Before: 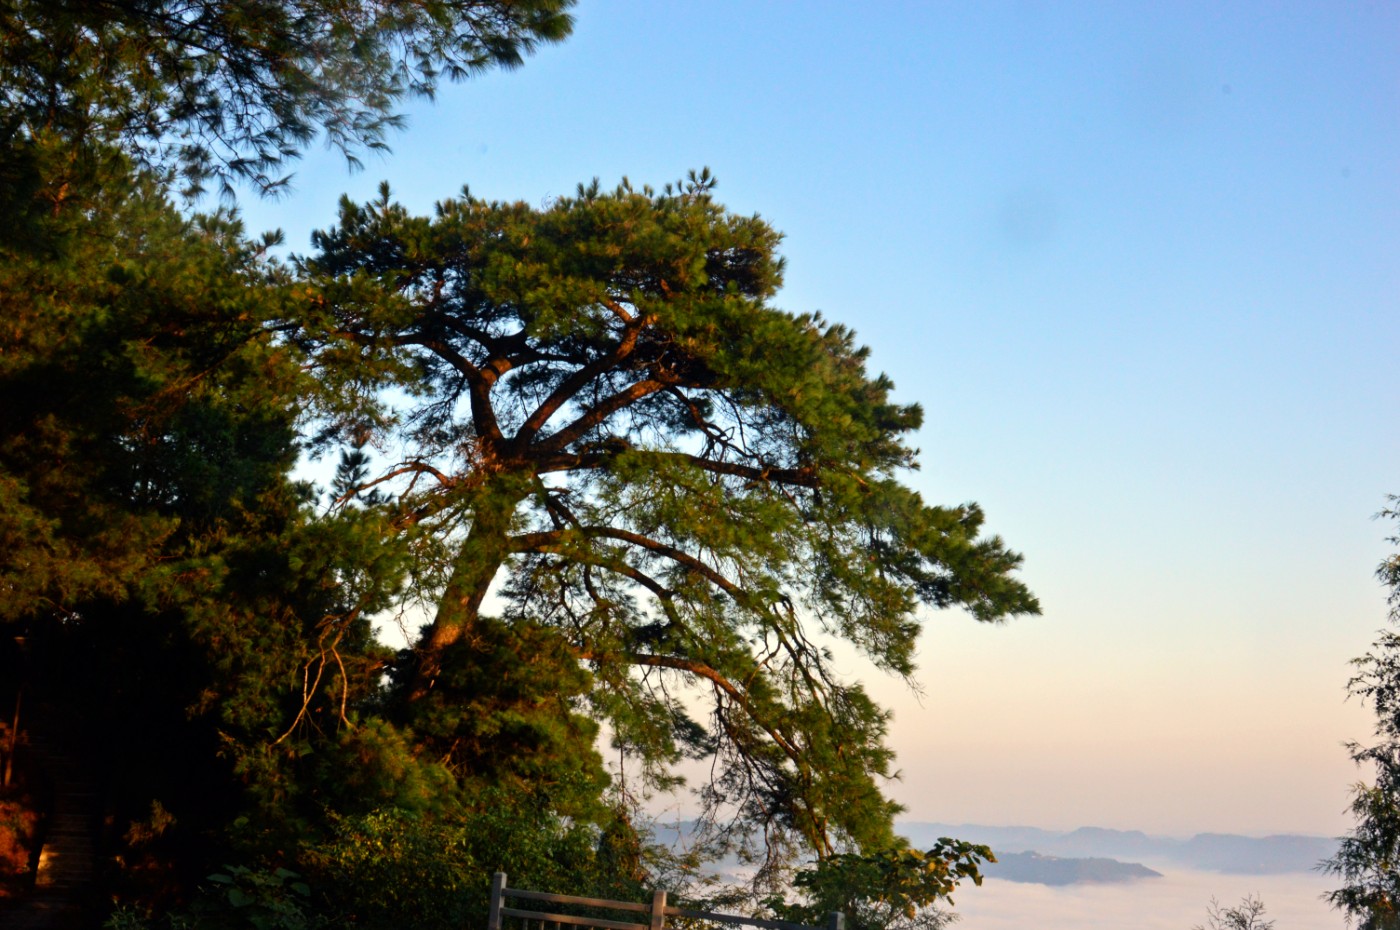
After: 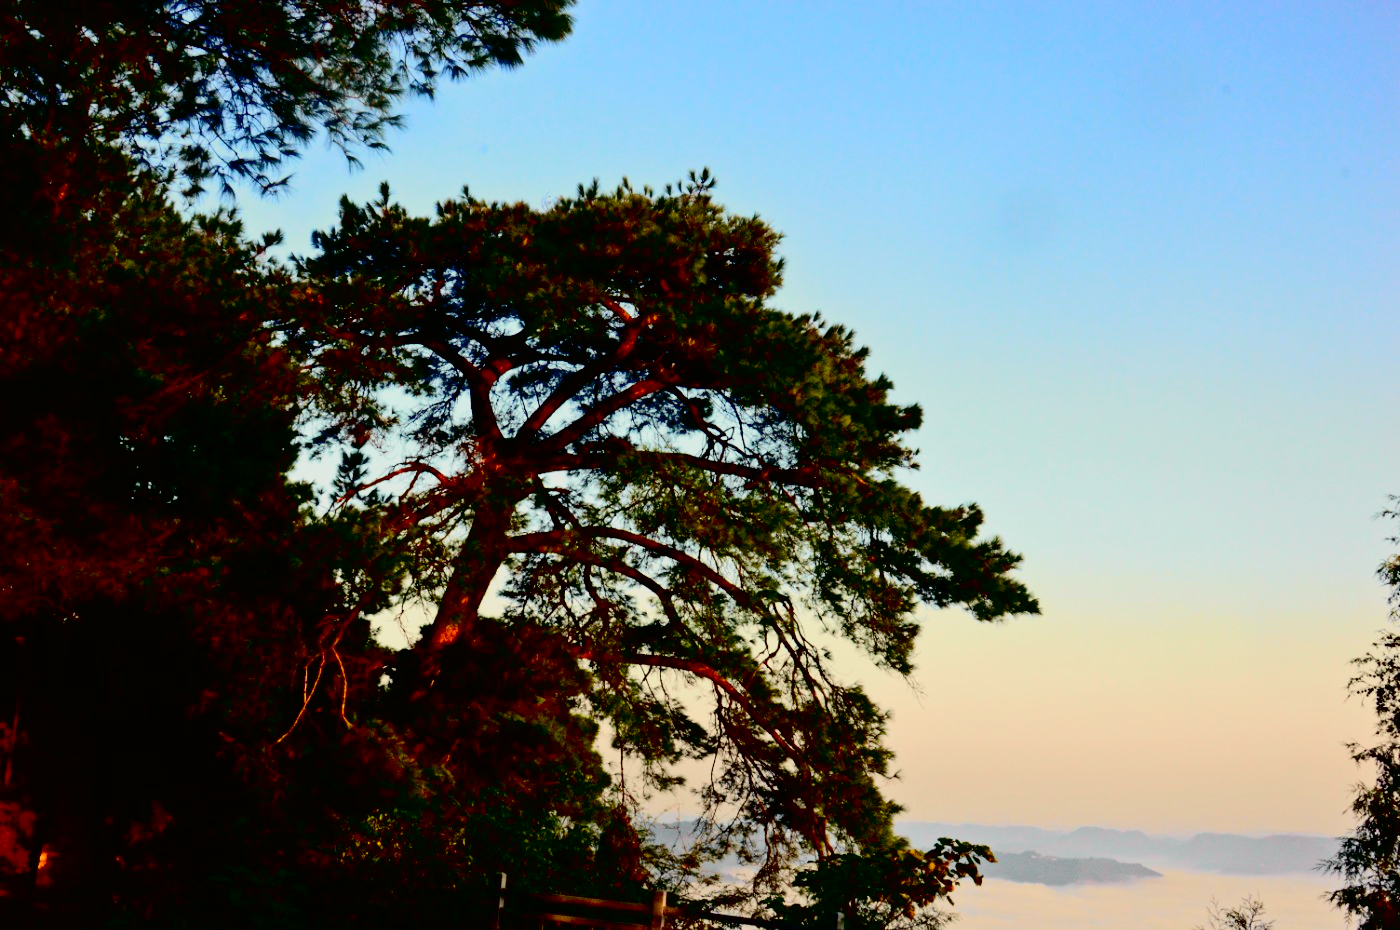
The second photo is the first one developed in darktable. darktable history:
exposure: black level correction 0.046, exposure -0.228 EV, compensate highlight preservation false
tone curve: curves: ch0 [(0, 0.006) (0.184, 0.117) (0.405, 0.46) (0.456, 0.528) (0.634, 0.728) (0.877, 0.89) (0.984, 0.935)]; ch1 [(0, 0) (0.443, 0.43) (0.492, 0.489) (0.566, 0.579) (0.595, 0.625) (0.608, 0.667) (0.65, 0.729) (1, 1)]; ch2 [(0, 0) (0.33, 0.301) (0.421, 0.443) (0.447, 0.489) (0.495, 0.505) (0.537, 0.583) (0.586, 0.591) (0.663, 0.686) (1, 1)], color space Lab, independent channels, preserve colors none
